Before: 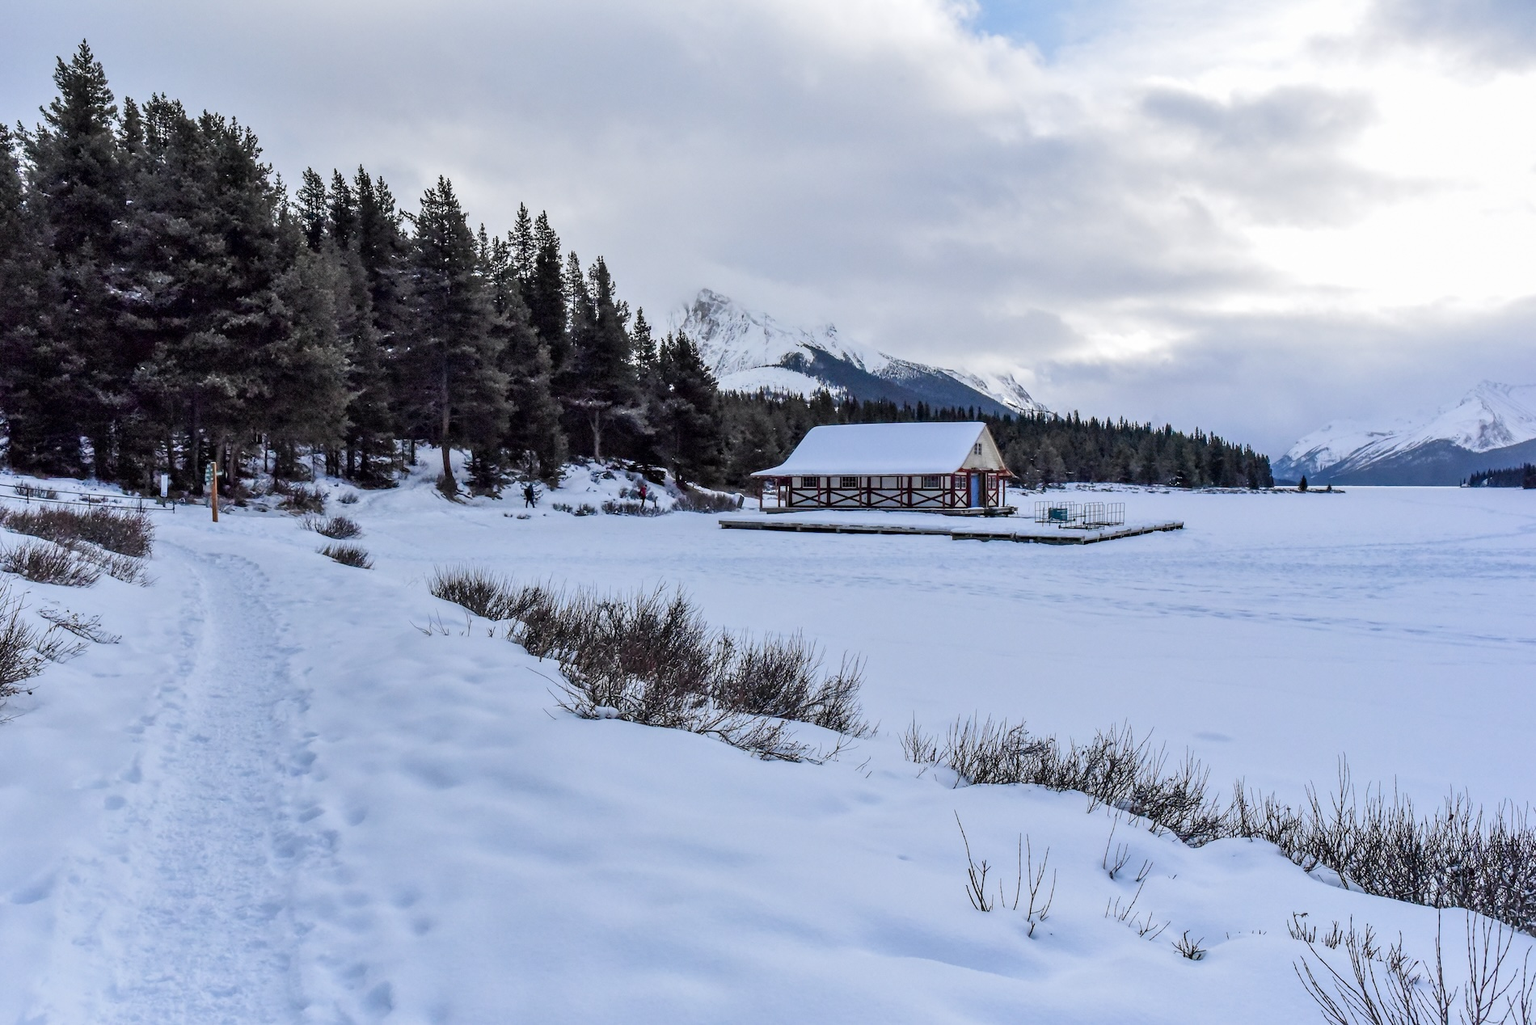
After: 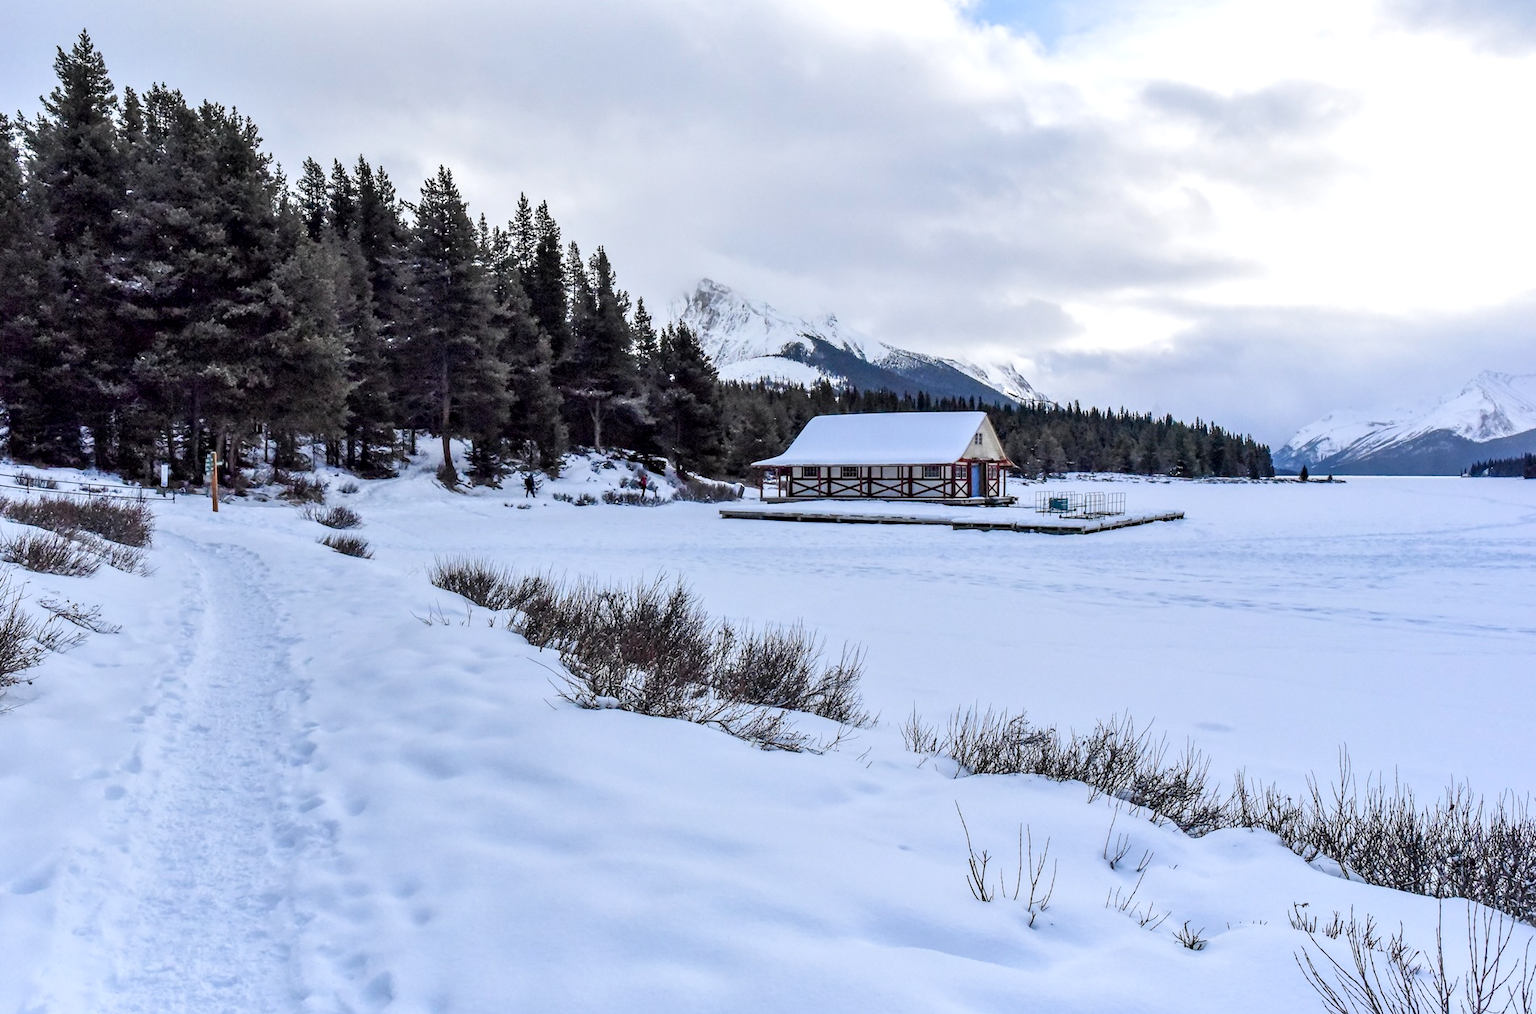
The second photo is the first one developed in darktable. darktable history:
exposure: black level correction 0.001, exposure 0.3 EV, compensate highlight preservation false
crop: top 1.049%, right 0.001%
